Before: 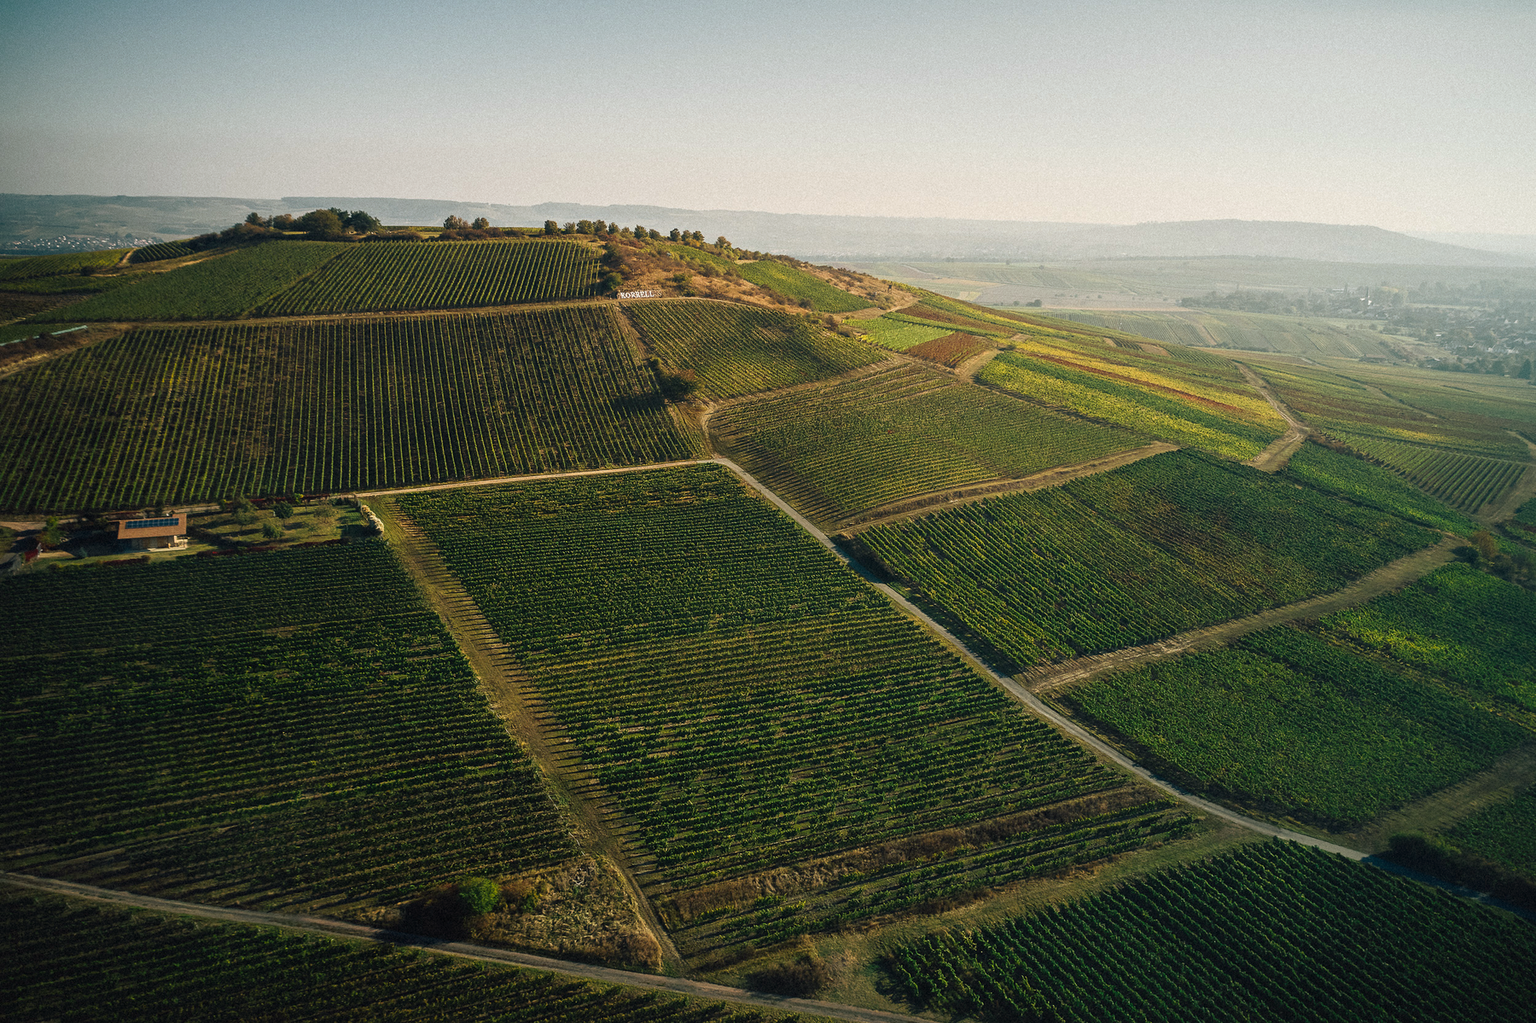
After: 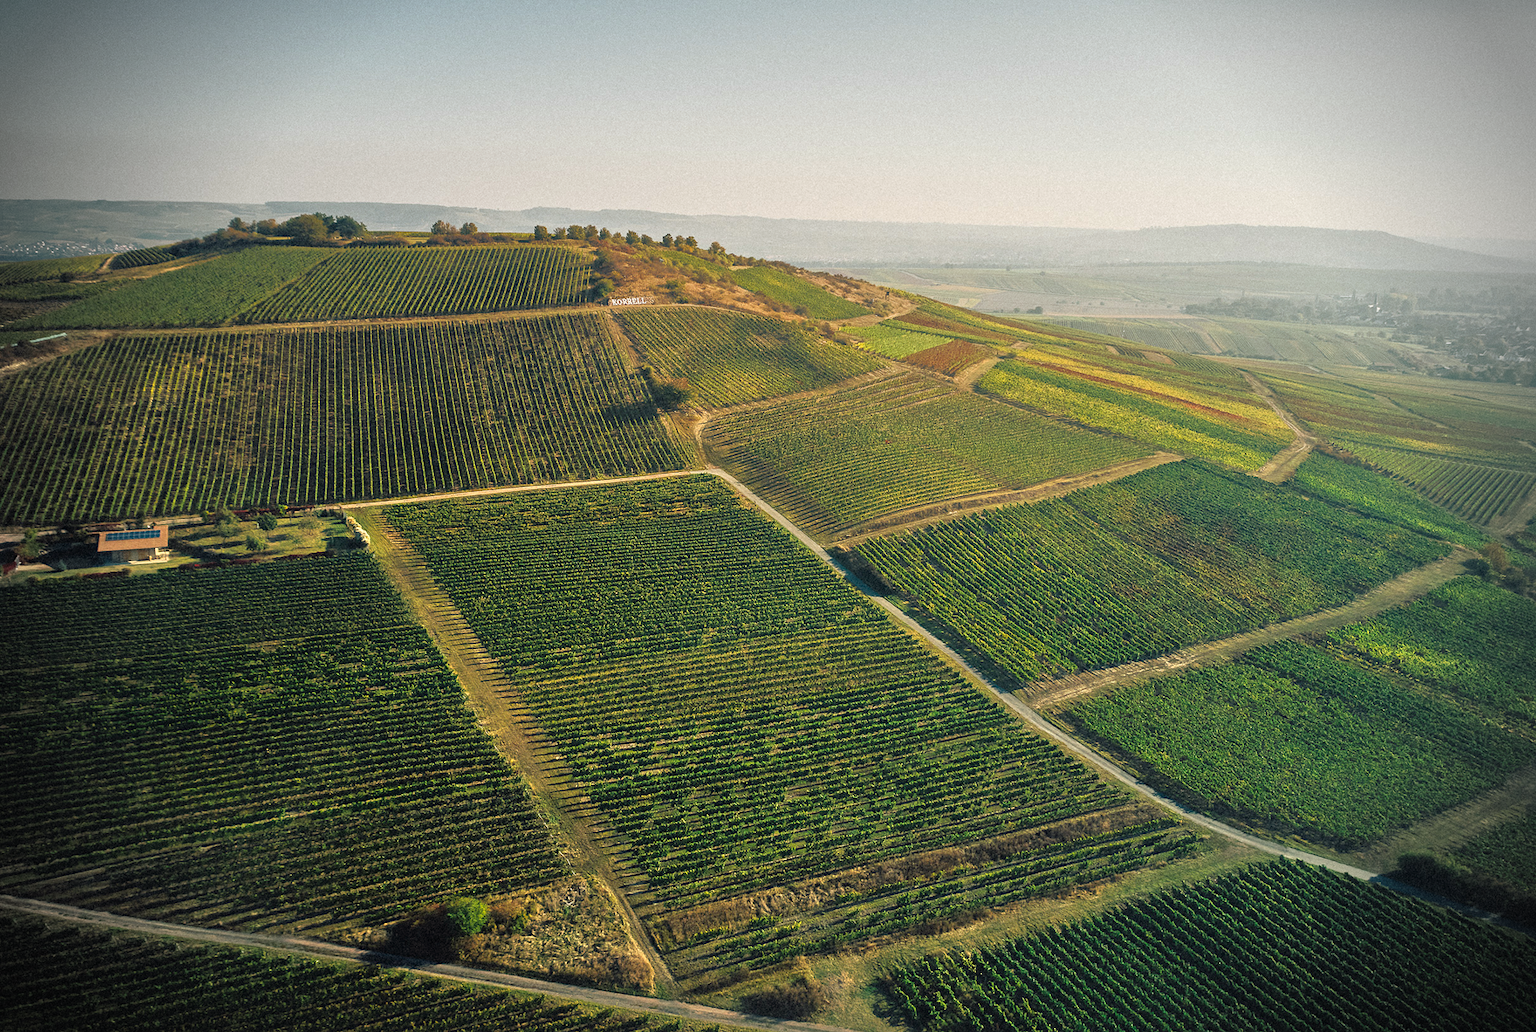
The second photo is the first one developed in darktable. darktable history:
crop and rotate: left 1.459%, right 0.759%, bottom 1.324%
vignetting: fall-off radius 32.74%
tone equalizer: -7 EV 0.162 EV, -6 EV 0.584 EV, -5 EV 1.16 EV, -4 EV 1.35 EV, -3 EV 1.14 EV, -2 EV 0.6 EV, -1 EV 0.148 EV
